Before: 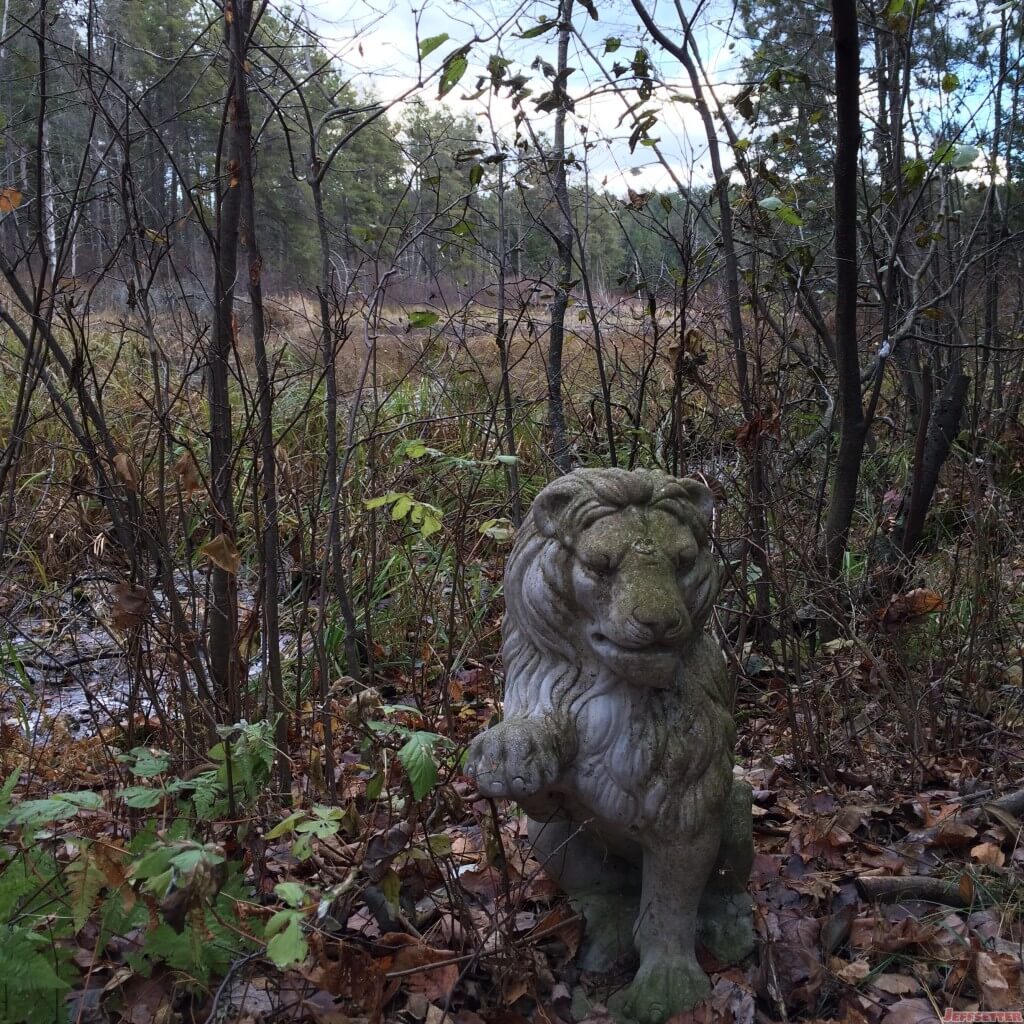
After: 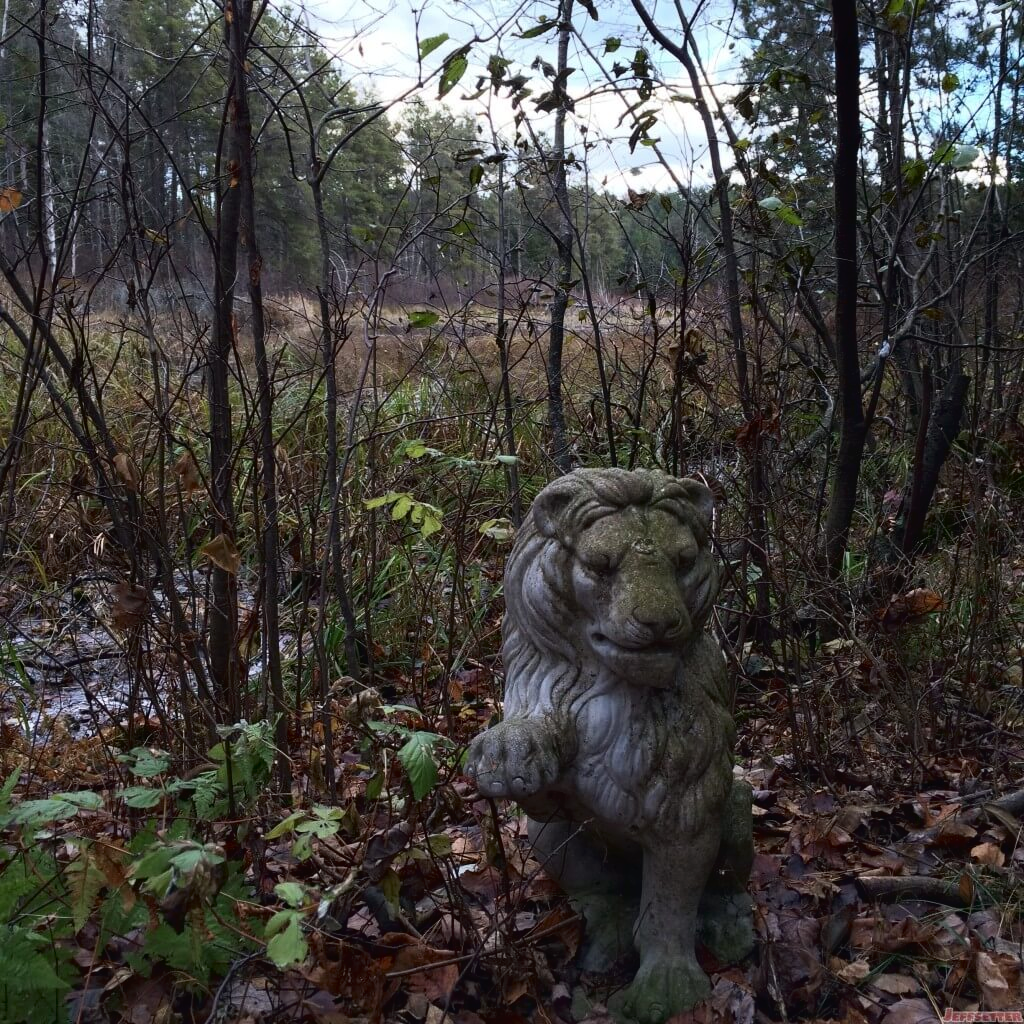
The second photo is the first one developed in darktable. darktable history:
tone curve: curves: ch0 [(0, 0) (0.003, 0.019) (0.011, 0.019) (0.025, 0.022) (0.044, 0.026) (0.069, 0.032) (0.1, 0.052) (0.136, 0.081) (0.177, 0.123) (0.224, 0.17) (0.277, 0.219) (0.335, 0.276) (0.399, 0.344) (0.468, 0.421) (0.543, 0.508) (0.623, 0.604) (0.709, 0.705) (0.801, 0.797) (0.898, 0.894) (1, 1)], color space Lab, independent channels, preserve colors none
